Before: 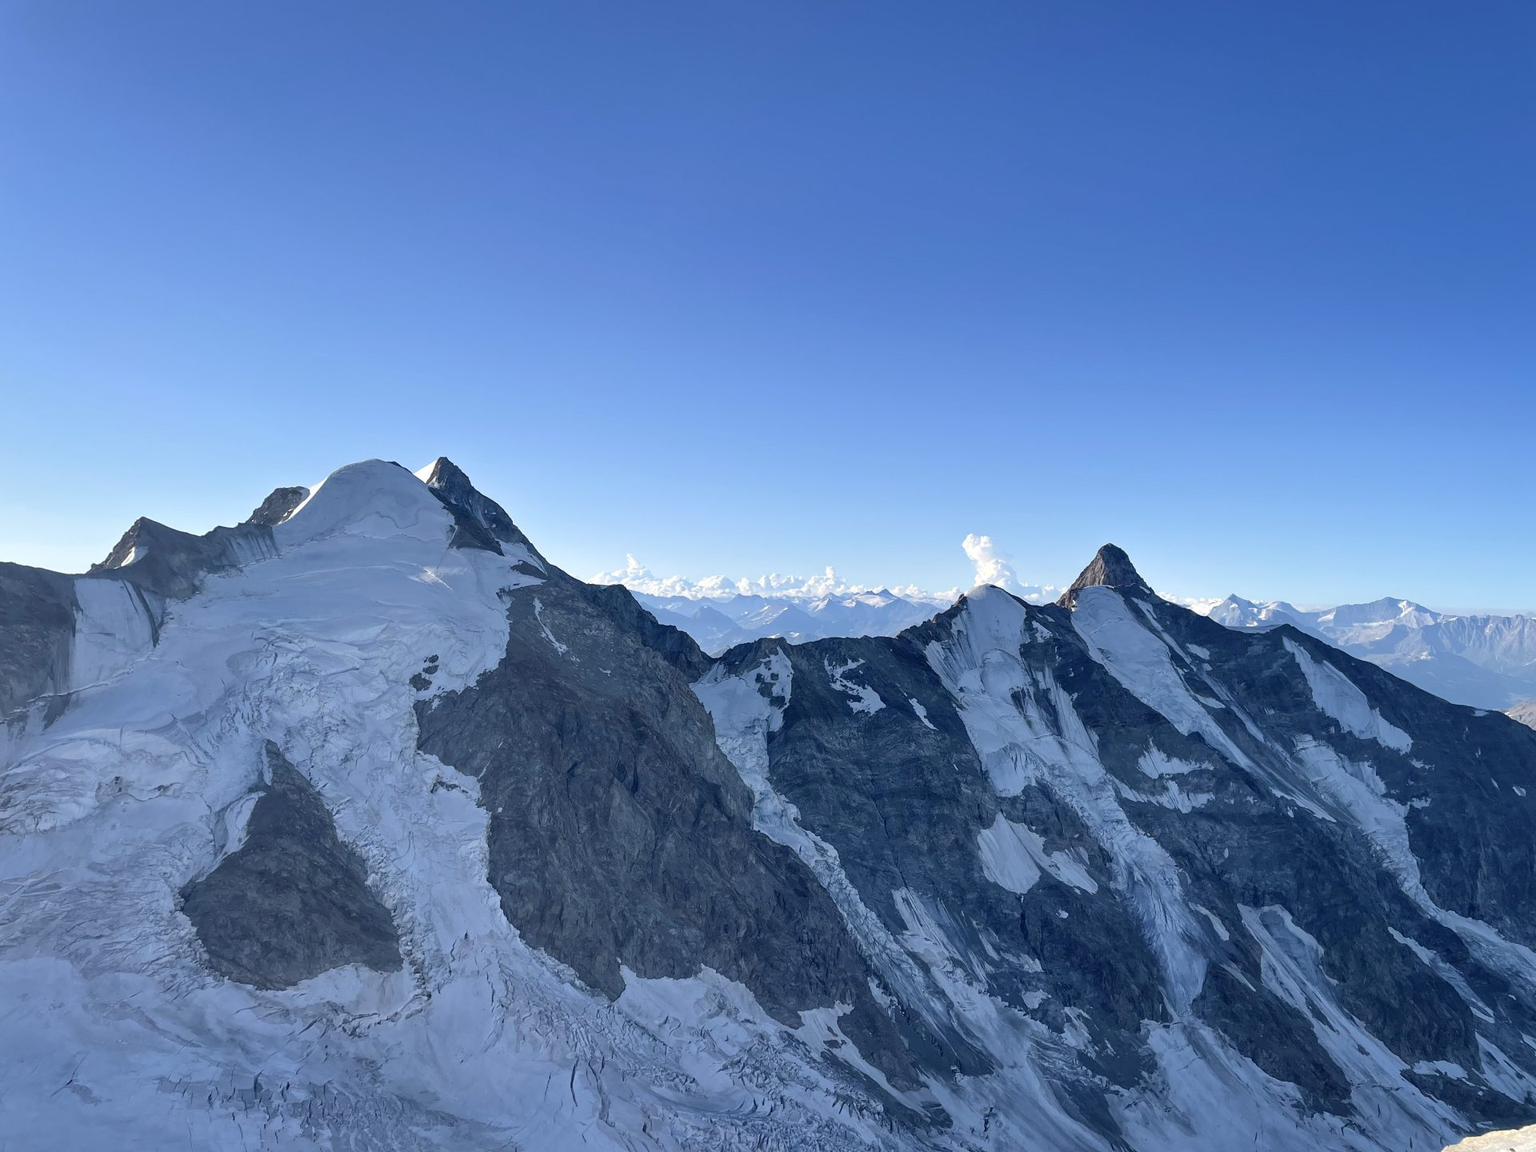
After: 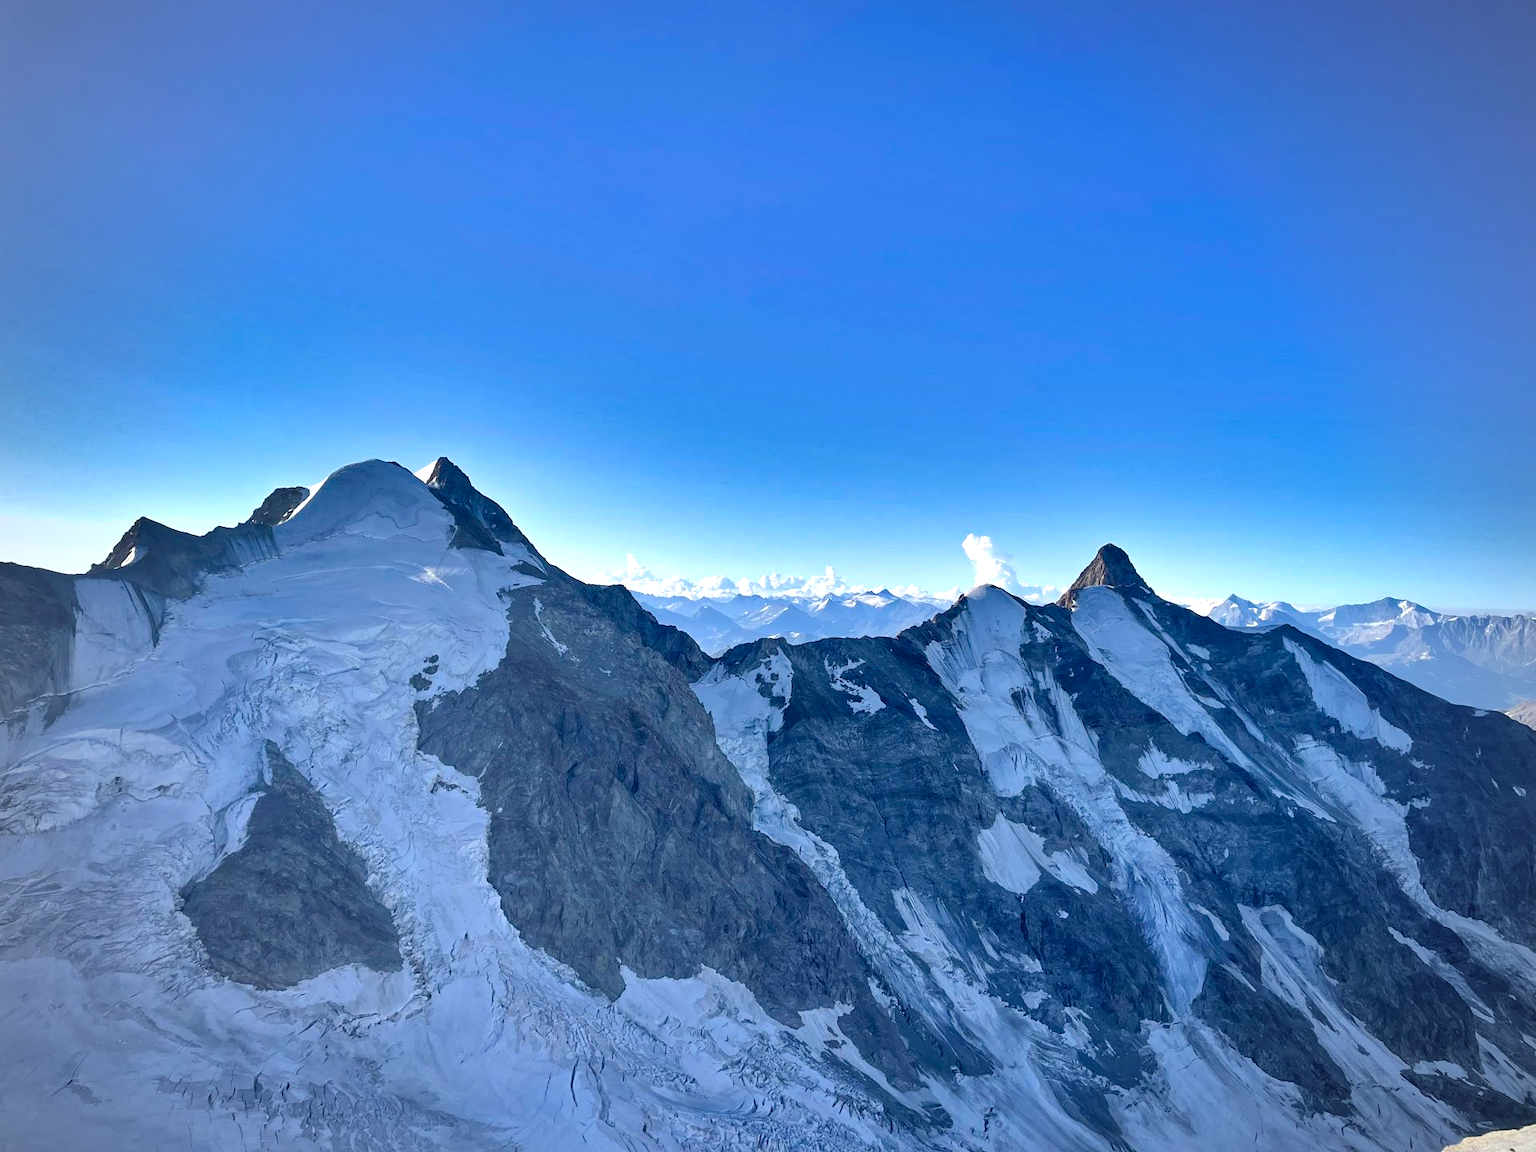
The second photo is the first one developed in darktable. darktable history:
color balance rgb: shadows lift › chroma 1.043%, shadows lift › hue 242.52°, power › hue 71.12°, global offset › hue 169.71°, perceptual saturation grading › global saturation 31.176%, perceptual brilliance grading › global brilliance 9.837%, perceptual brilliance grading › shadows 15.258%, global vibrance 20%
contrast brightness saturation: saturation -0.07
vignetting: fall-off start 74.71%, fall-off radius 66.48%
shadows and highlights: shadows 24.66, highlights -76.86, soften with gaussian
